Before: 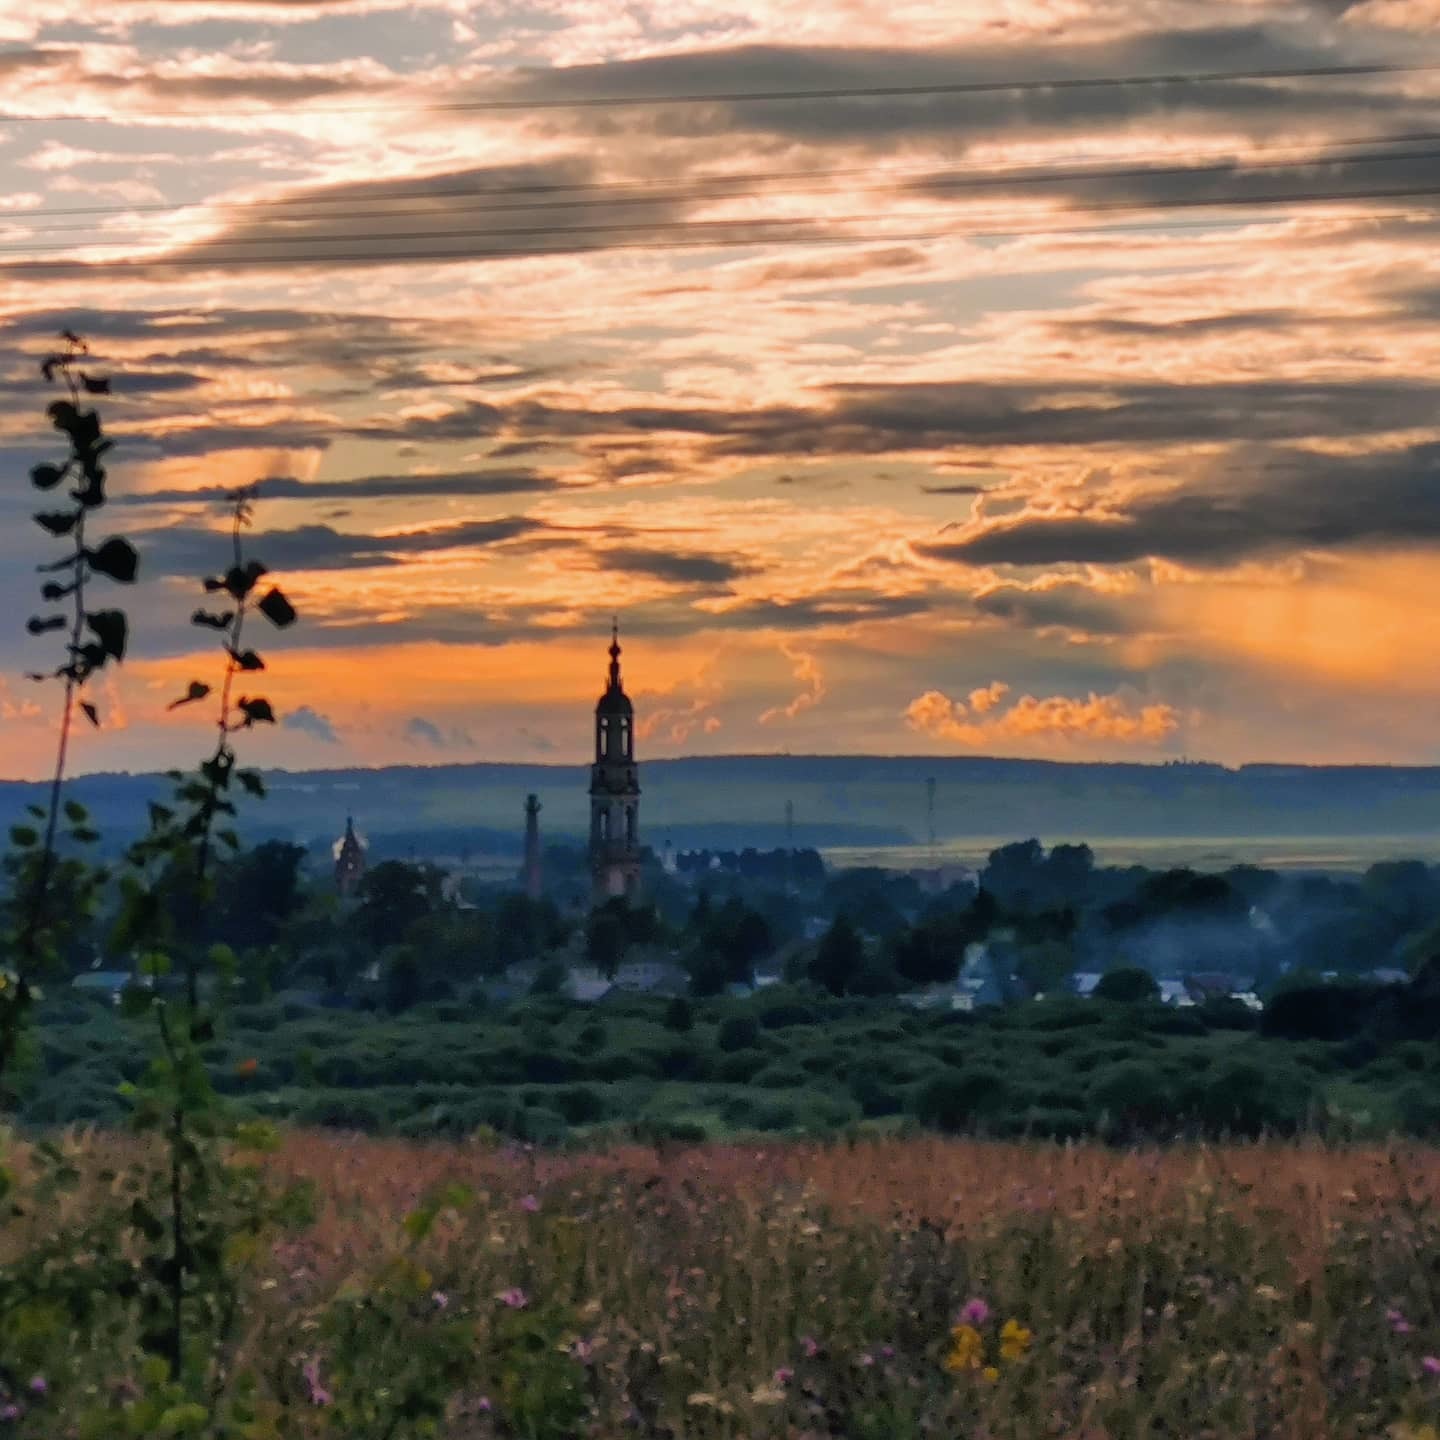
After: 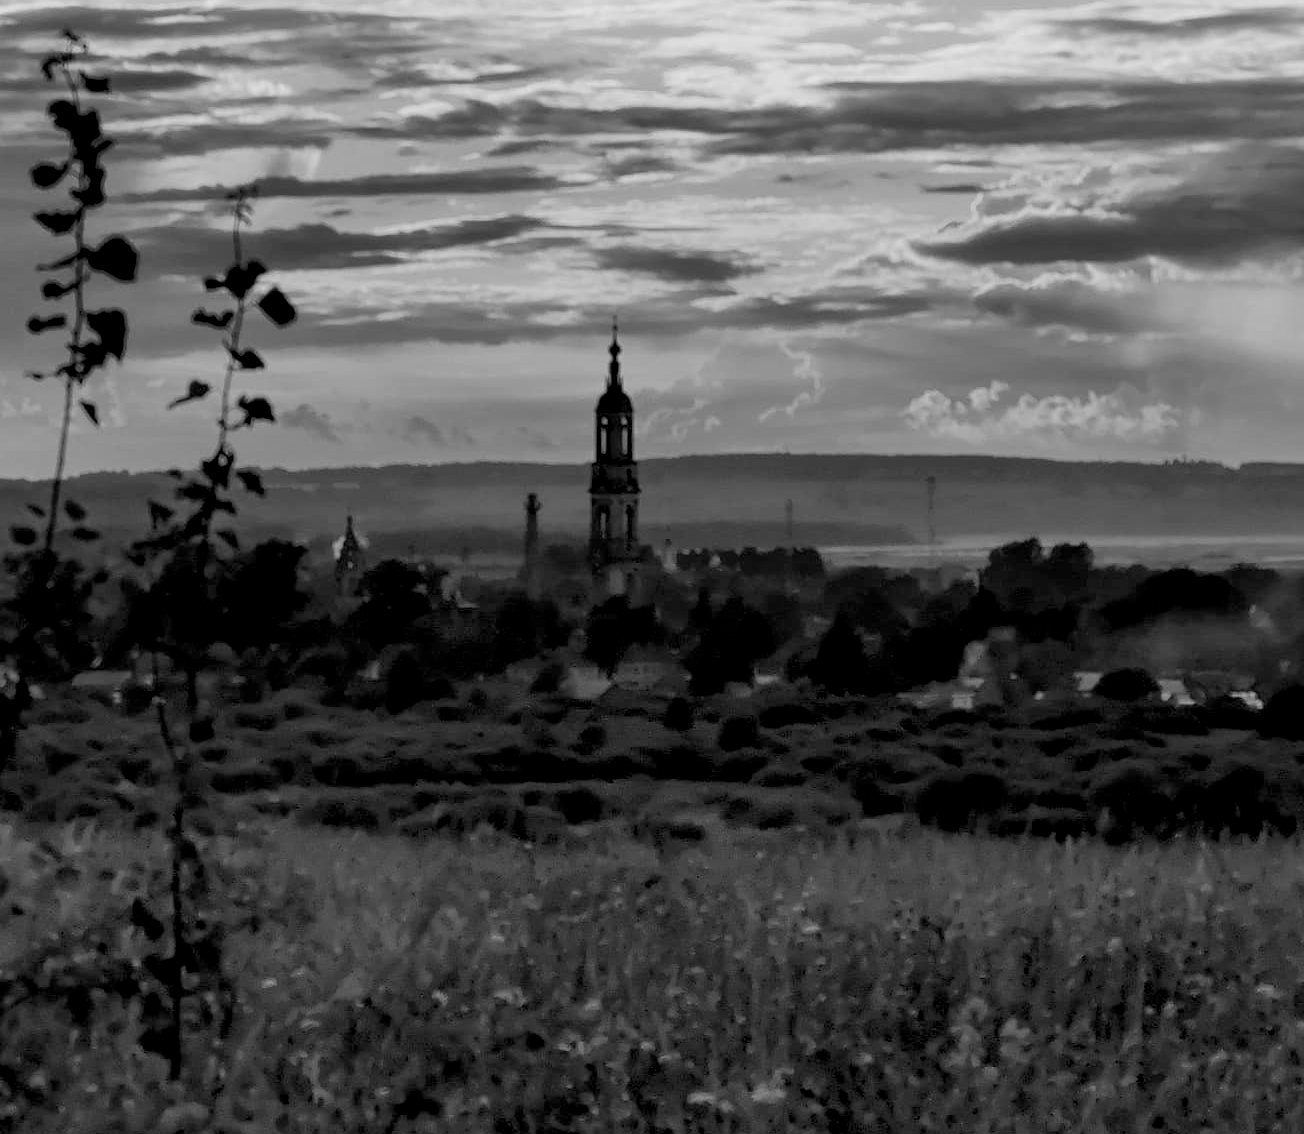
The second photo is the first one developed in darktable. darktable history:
rgb levels: mode RGB, independent channels, levels [[0, 0.474, 1], [0, 0.5, 1], [0, 0.5, 1]]
monochrome: on, module defaults
color balance rgb: shadows lift › chroma 3%, shadows lift › hue 280.8°, power › hue 330°, highlights gain › chroma 3%, highlights gain › hue 75.6°, global offset › luminance -1%, perceptual saturation grading › global saturation 20%, perceptual saturation grading › highlights -25%, perceptual saturation grading › shadows 50%, global vibrance 20%
crop: top 20.916%, right 9.437%, bottom 0.316%
